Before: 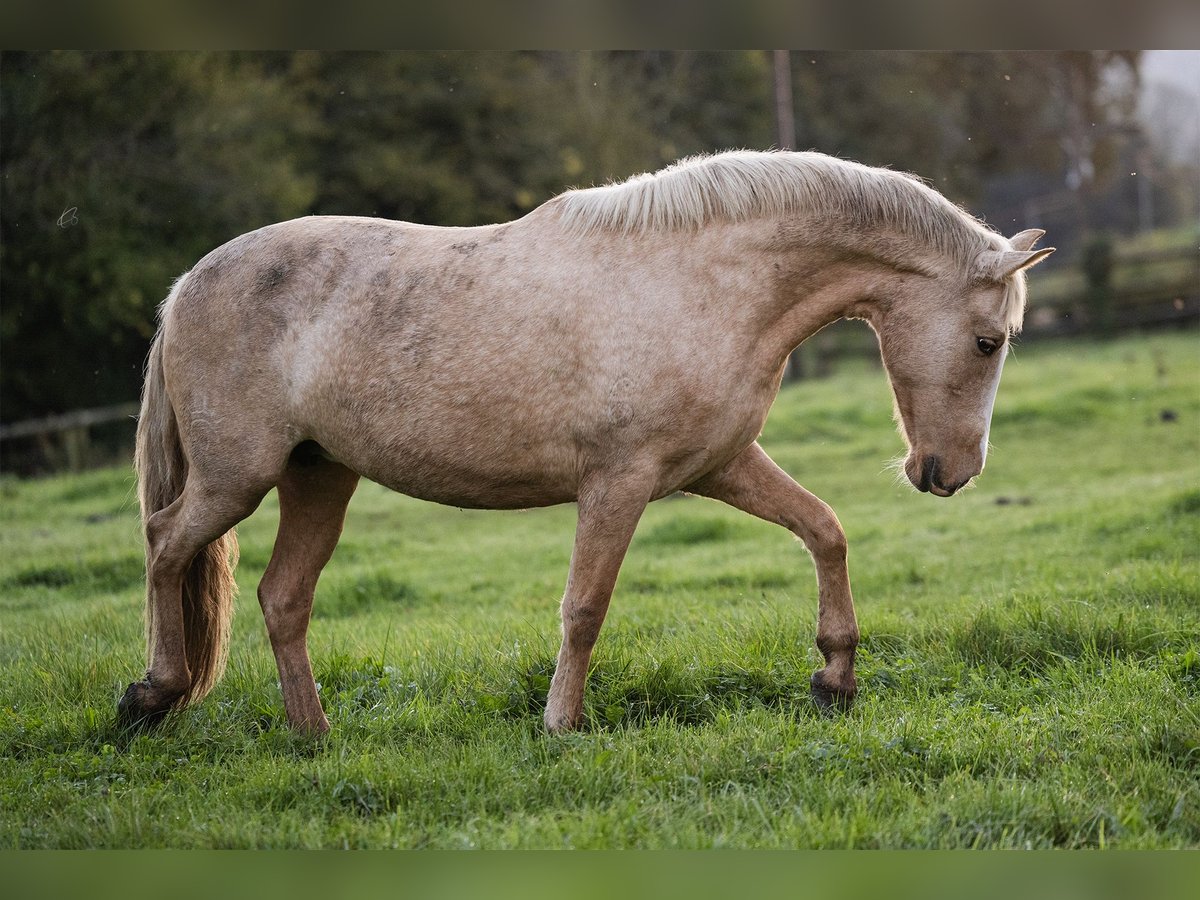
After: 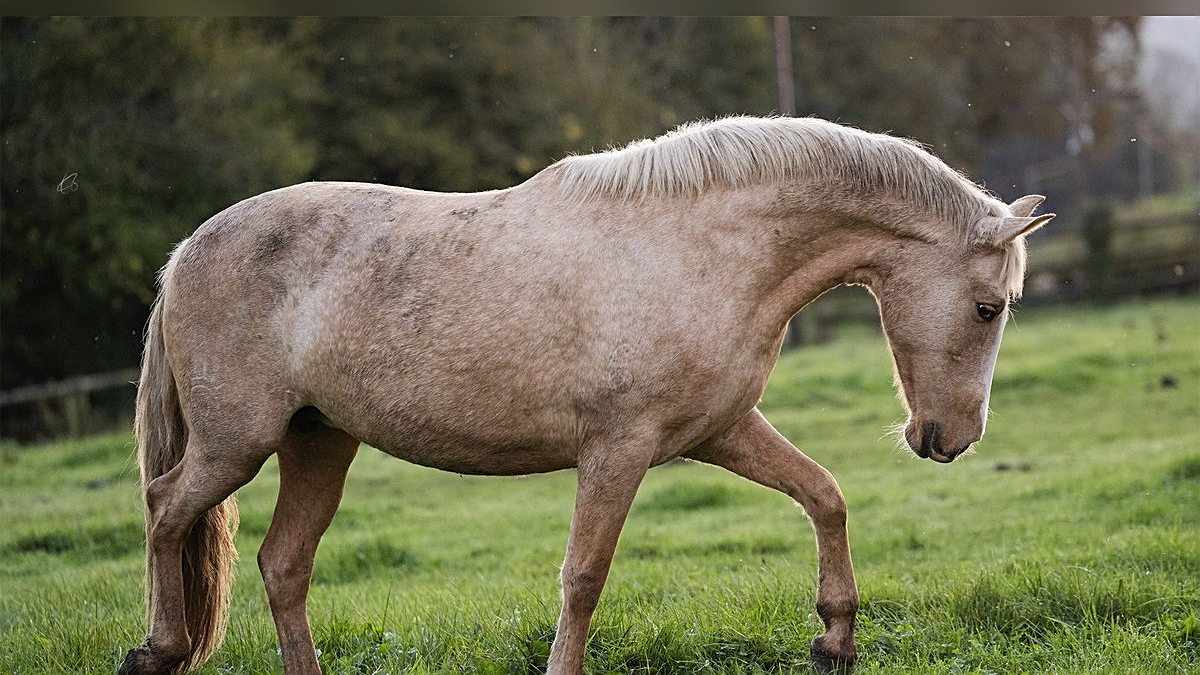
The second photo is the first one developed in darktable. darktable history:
sharpen: on, module defaults
crop: top 3.866%, bottom 20.913%
